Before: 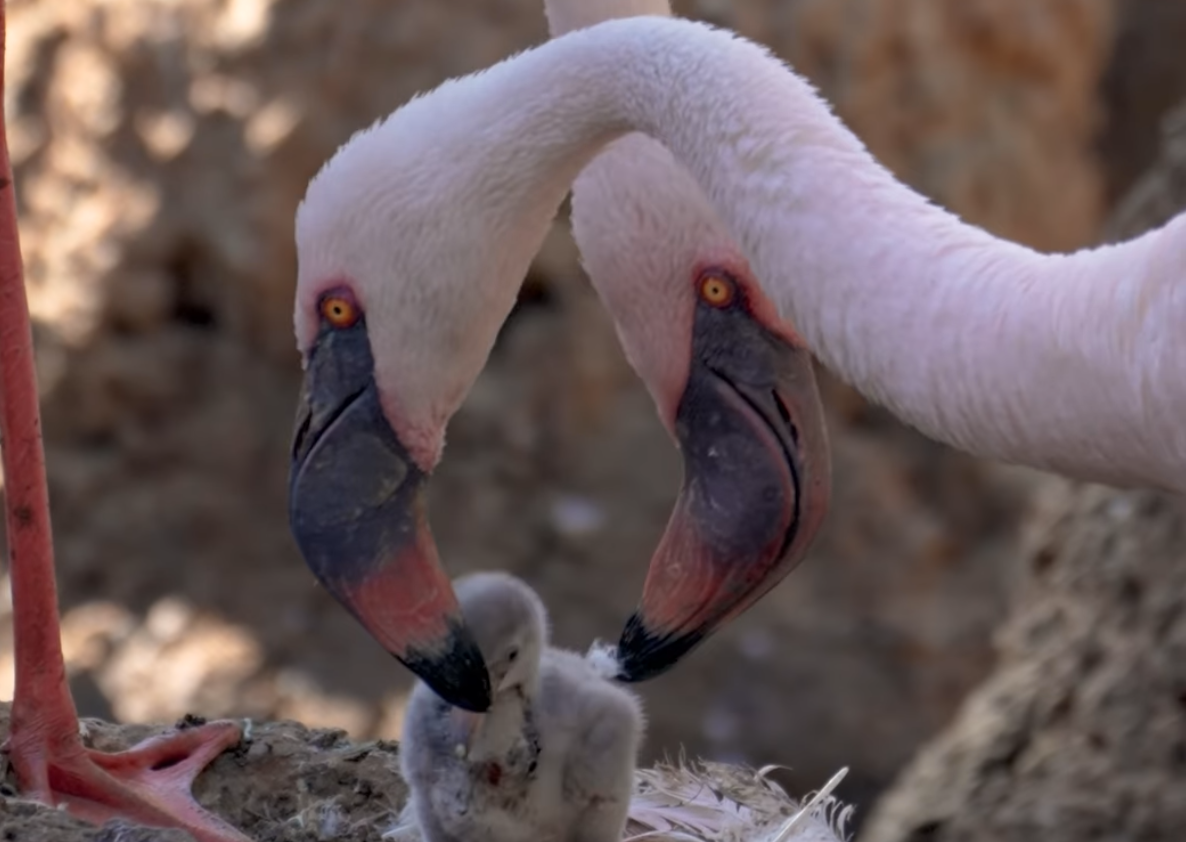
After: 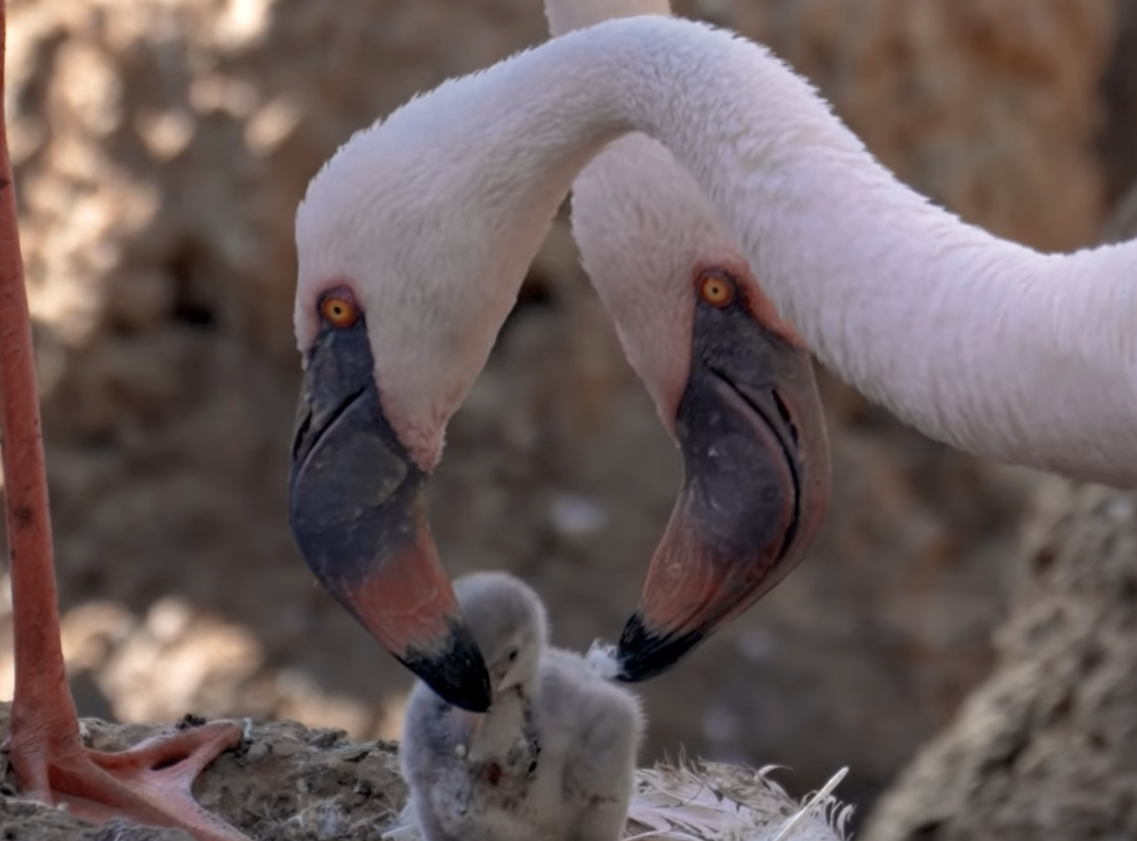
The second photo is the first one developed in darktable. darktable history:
color zones: curves: ch0 [(0, 0.5) (0.125, 0.4) (0.25, 0.5) (0.375, 0.4) (0.5, 0.4) (0.625, 0.35) (0.75, 0.35) (0.875, 0.5)]; ch1 [(0, 0.35) (0.125, 0.45) (0.25, 0.35) (0.375, 0.35) (0.5, 0.35) (0.625, 0.35) (0.75, 0.45) (0.875, 0.35)]; ch2 [(0, 0.6) (0.125, 0.5) (0.25, 0.5) (0.375, 0.6) (0.5, 0.6) (0.625, 0.5) (0.75, 0.5) (0.875, 0.5)]
levels: mode automatic, black 0.023%, white 99.97%, levels [0.062, 0.494, 0.925]
crop: right 4.126%, bottom 0.031%
